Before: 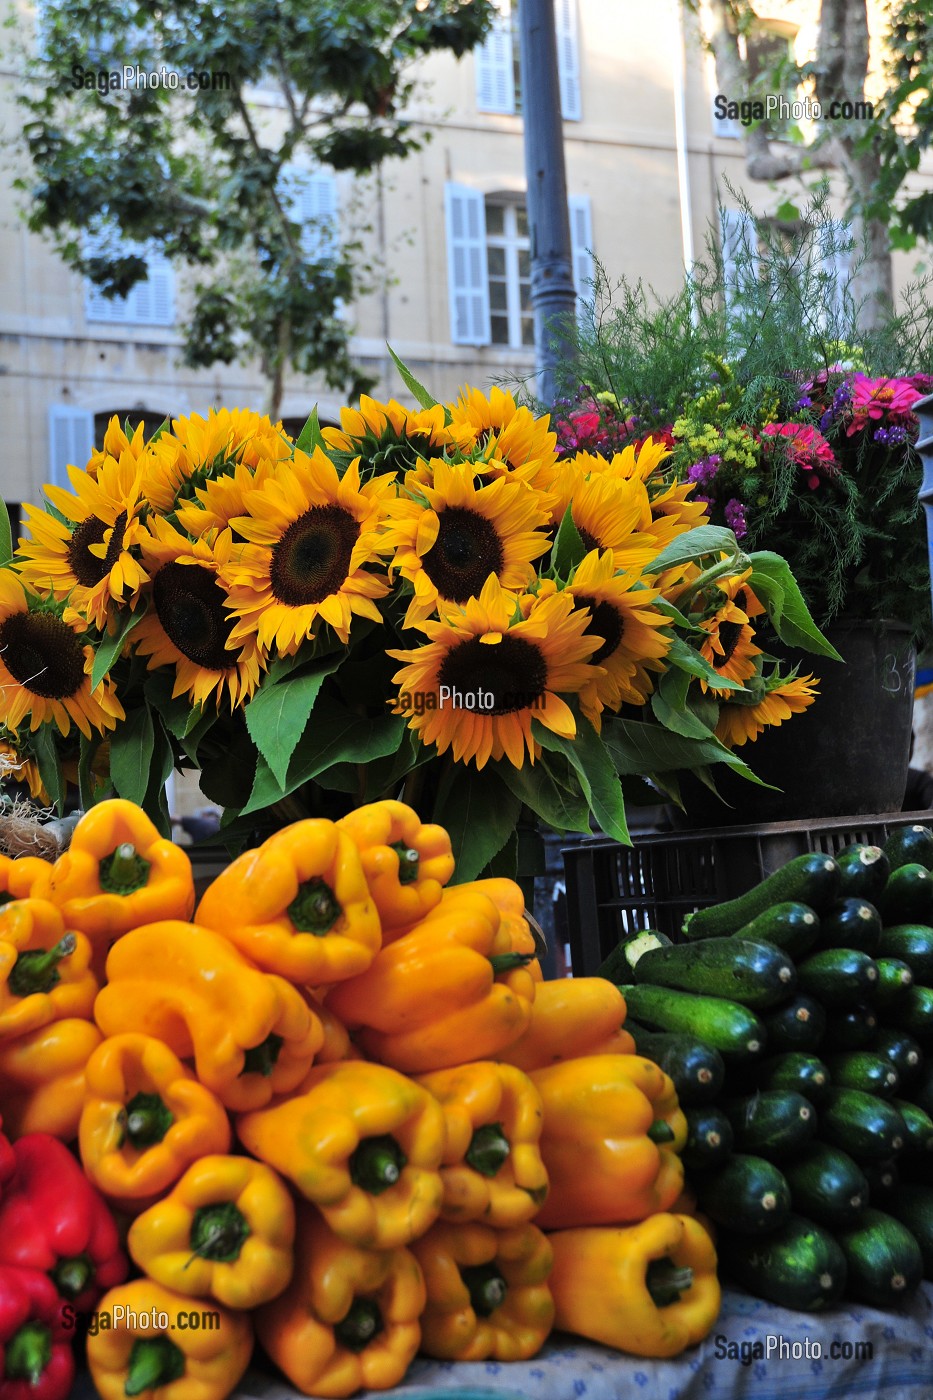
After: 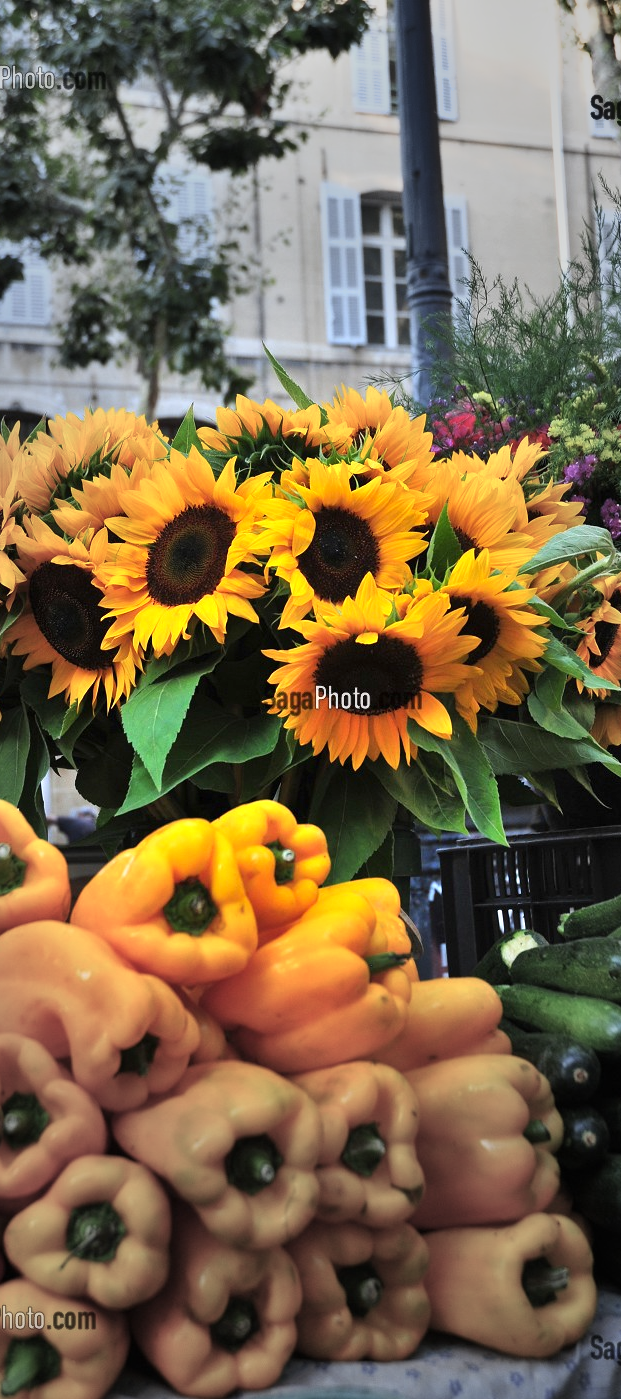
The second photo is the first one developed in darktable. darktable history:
vignetting: fall-off start 30.42%, fall-off radius 33.58%
crop and rotate: left 13.43%, right 19.941%
shadows and highlights: soften with gaussian
exposure: black level correction 0, exposure 0.701 EV, compensate highlight preservation false
